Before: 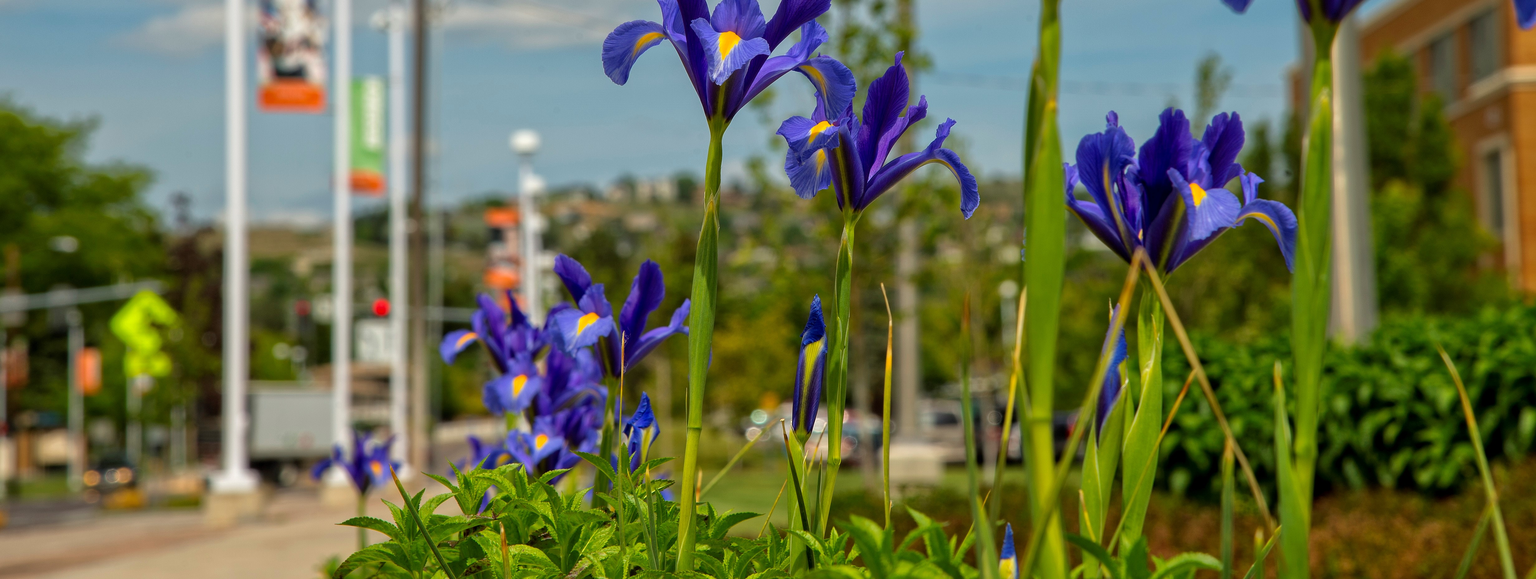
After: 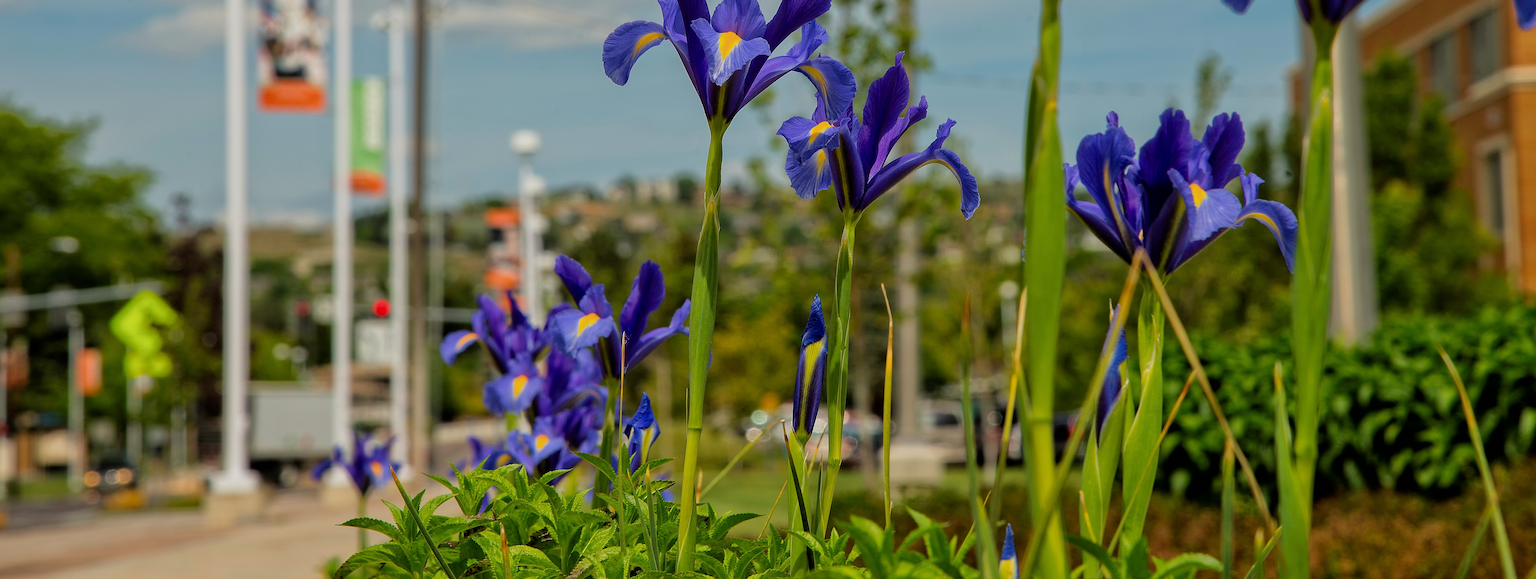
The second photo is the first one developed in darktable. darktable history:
sharpen: radius 1.864, amount 0.398, threshold 1.271
filmic rgb: white relative exposure 3.9 EV, hardness 4.26
white balance: red 1.009, blue 0.985
